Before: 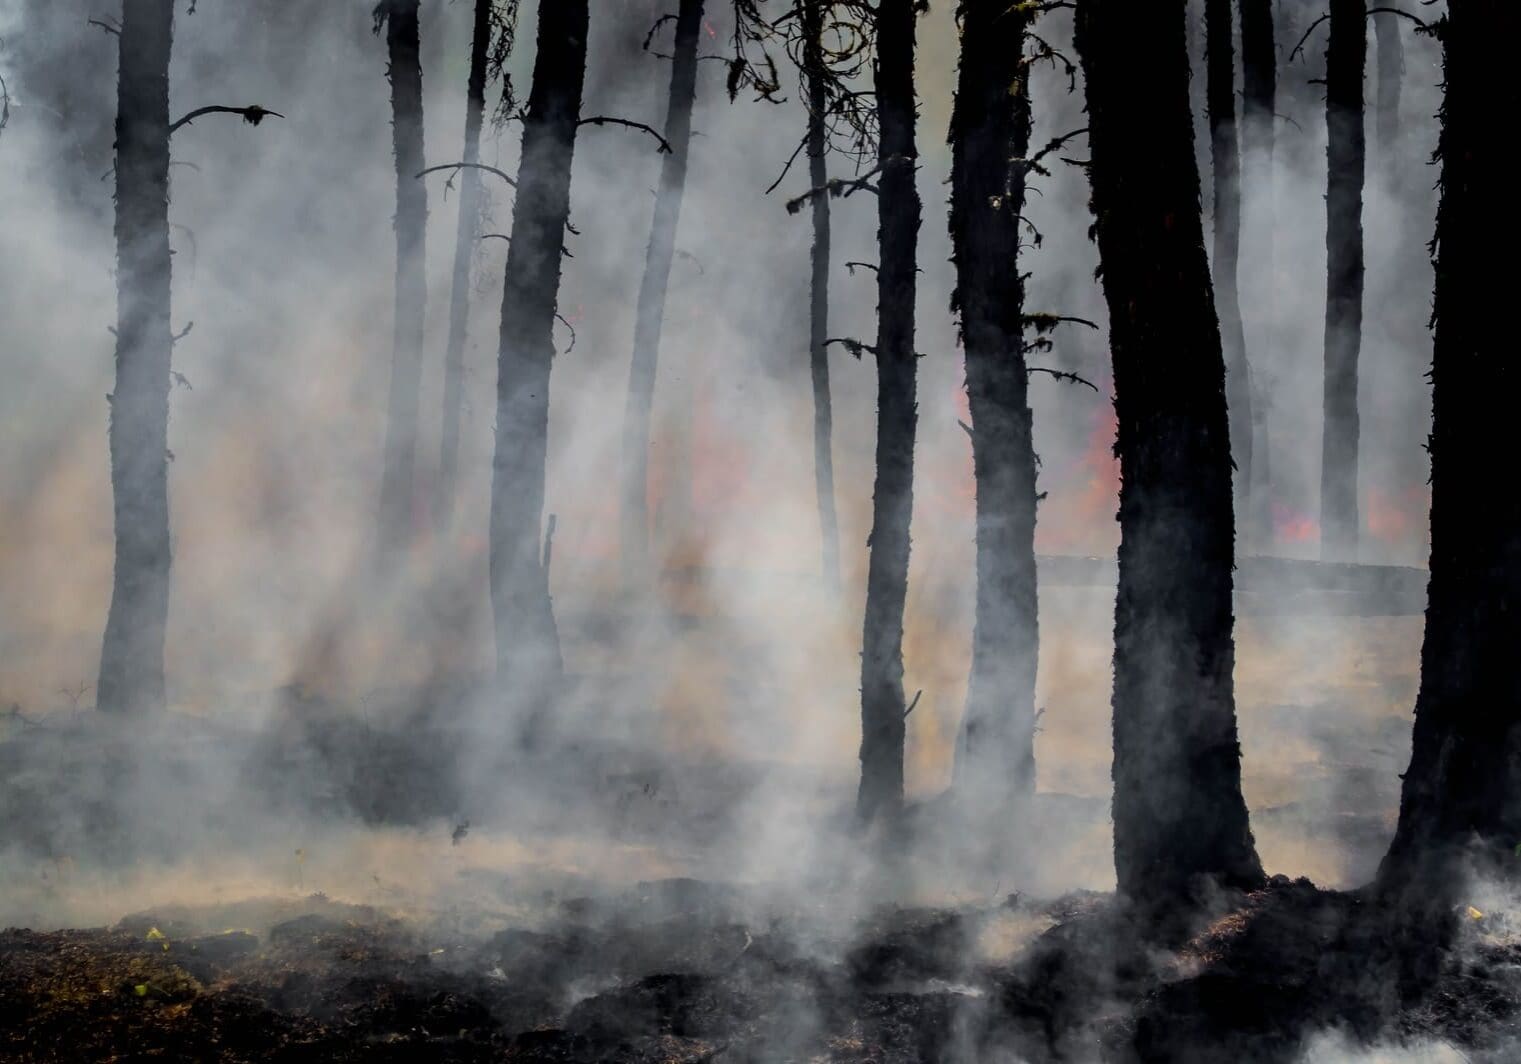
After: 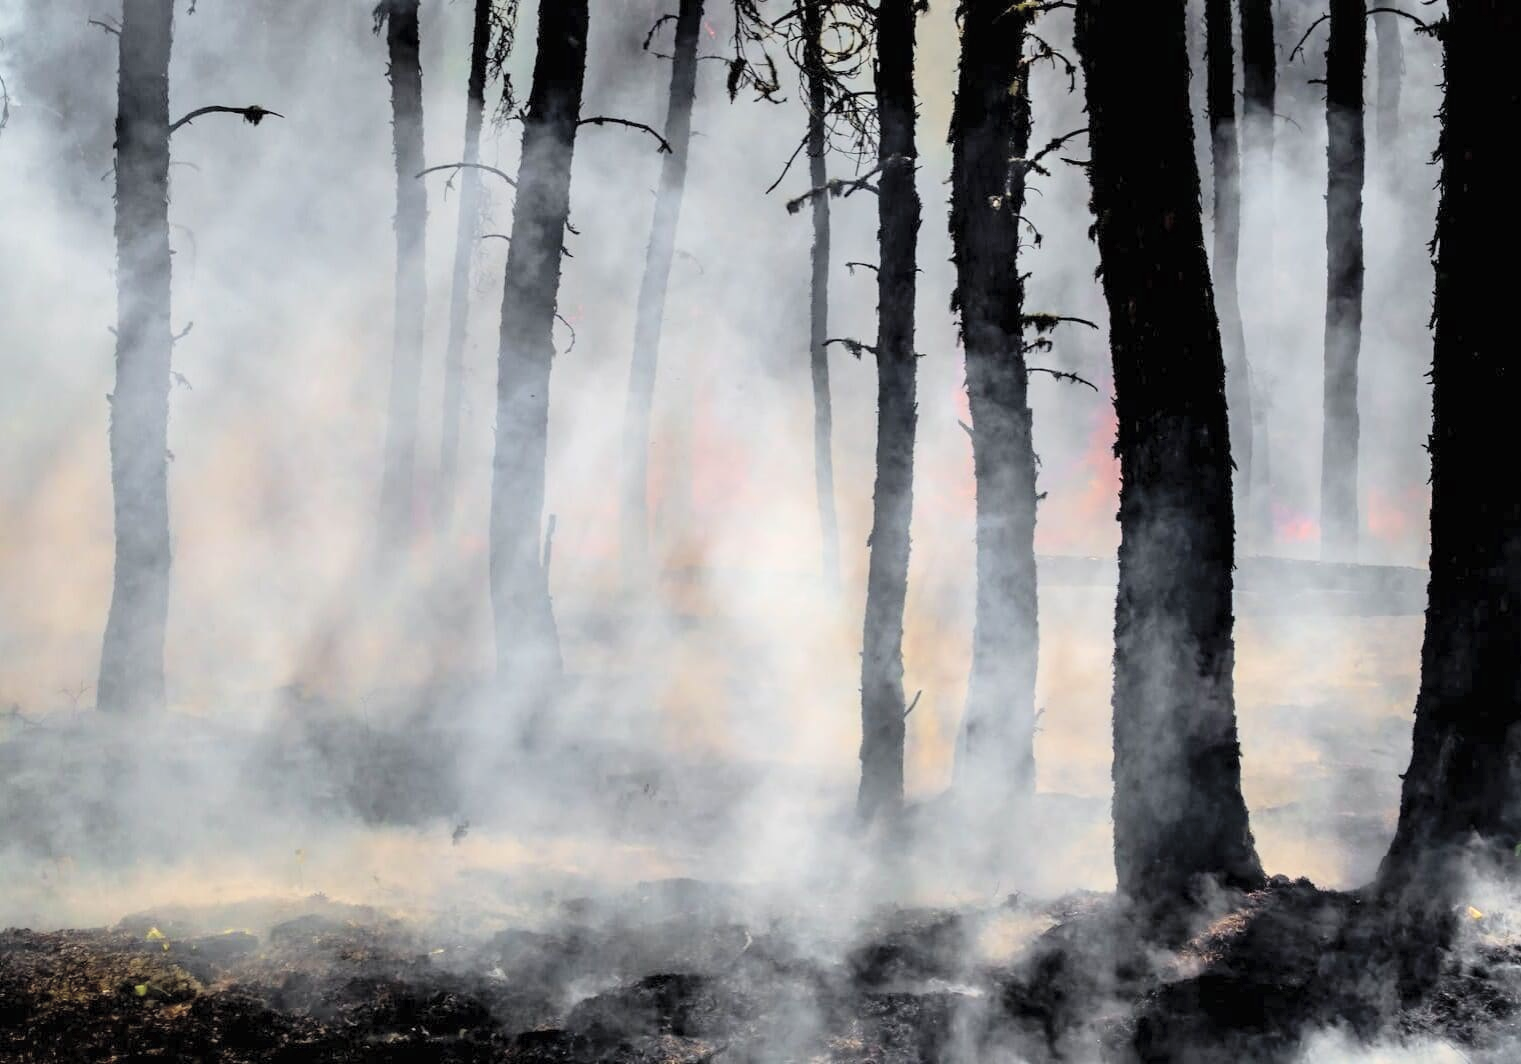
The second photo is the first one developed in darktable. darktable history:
global tonemap: drago (0.7, 100)
